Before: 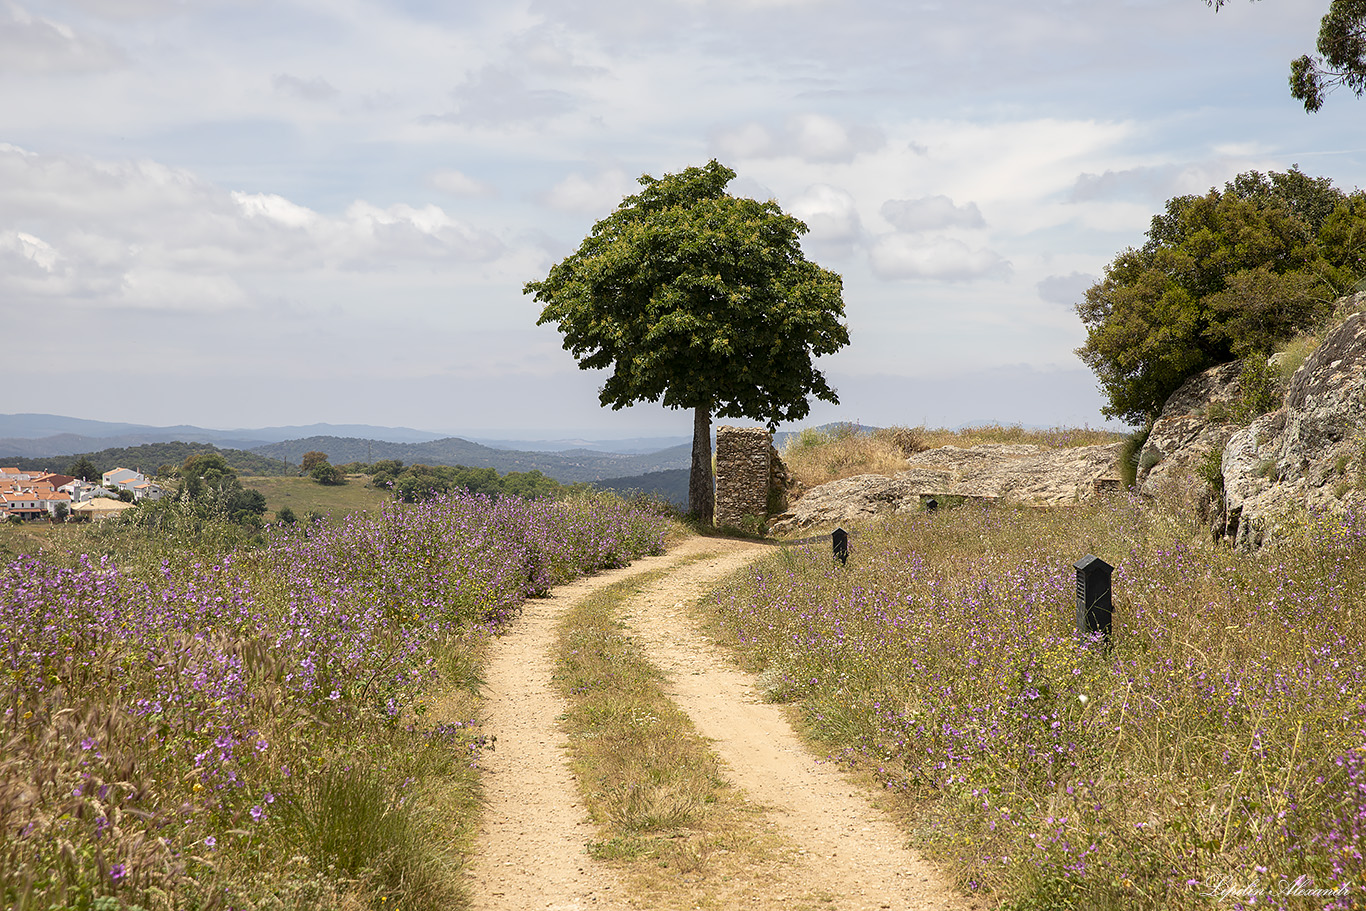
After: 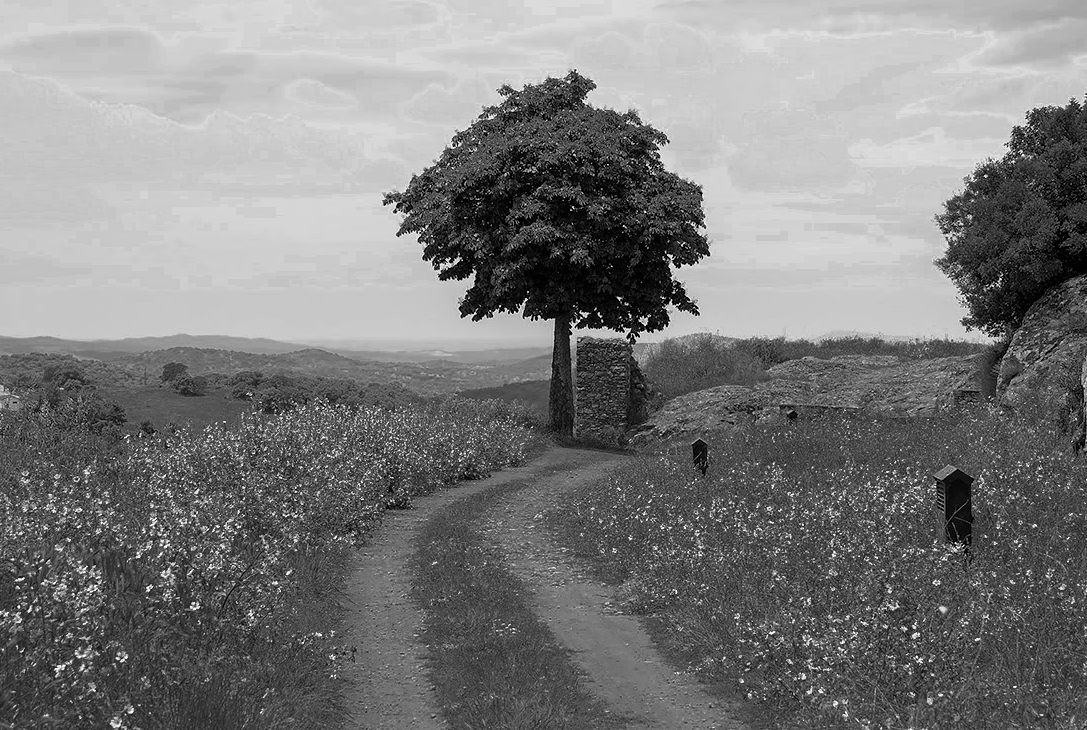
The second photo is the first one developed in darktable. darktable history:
color zones: curves: ch0 [(0.002, 0.429) (0.121, 0.212) (0.198, 0.113) (0.276, 0.344) (0.331, 0.541) (0.41, 0.56) (0.482, 0.289) (0.619, 0.227) (0.721, 0.18) (0.821, 0.435) (0.928, 0.555) (1, 0.587)]; ch1 [(0, 0) (0.143, 0) (0.286, 0) (0.429, 0) (0.571, 0) (0.714, 0) (0.857, 0)]
crop and rotate: left 10.301%, top 9.804%, right 10.096%, bottom 10.019%
color calibration: gray › normalize channels true, x 0.336, y 0.347, temperature 5394.11 K, gamut compression 0.017
color balance rgb: shadows lift › luminance -7.991%, shadows lift › chroma 2.077%, shadows lift › hue 199.42°, linear chroma grading › global chroma 22.917%, perceptual saturation grading › global saturation 2.496%
